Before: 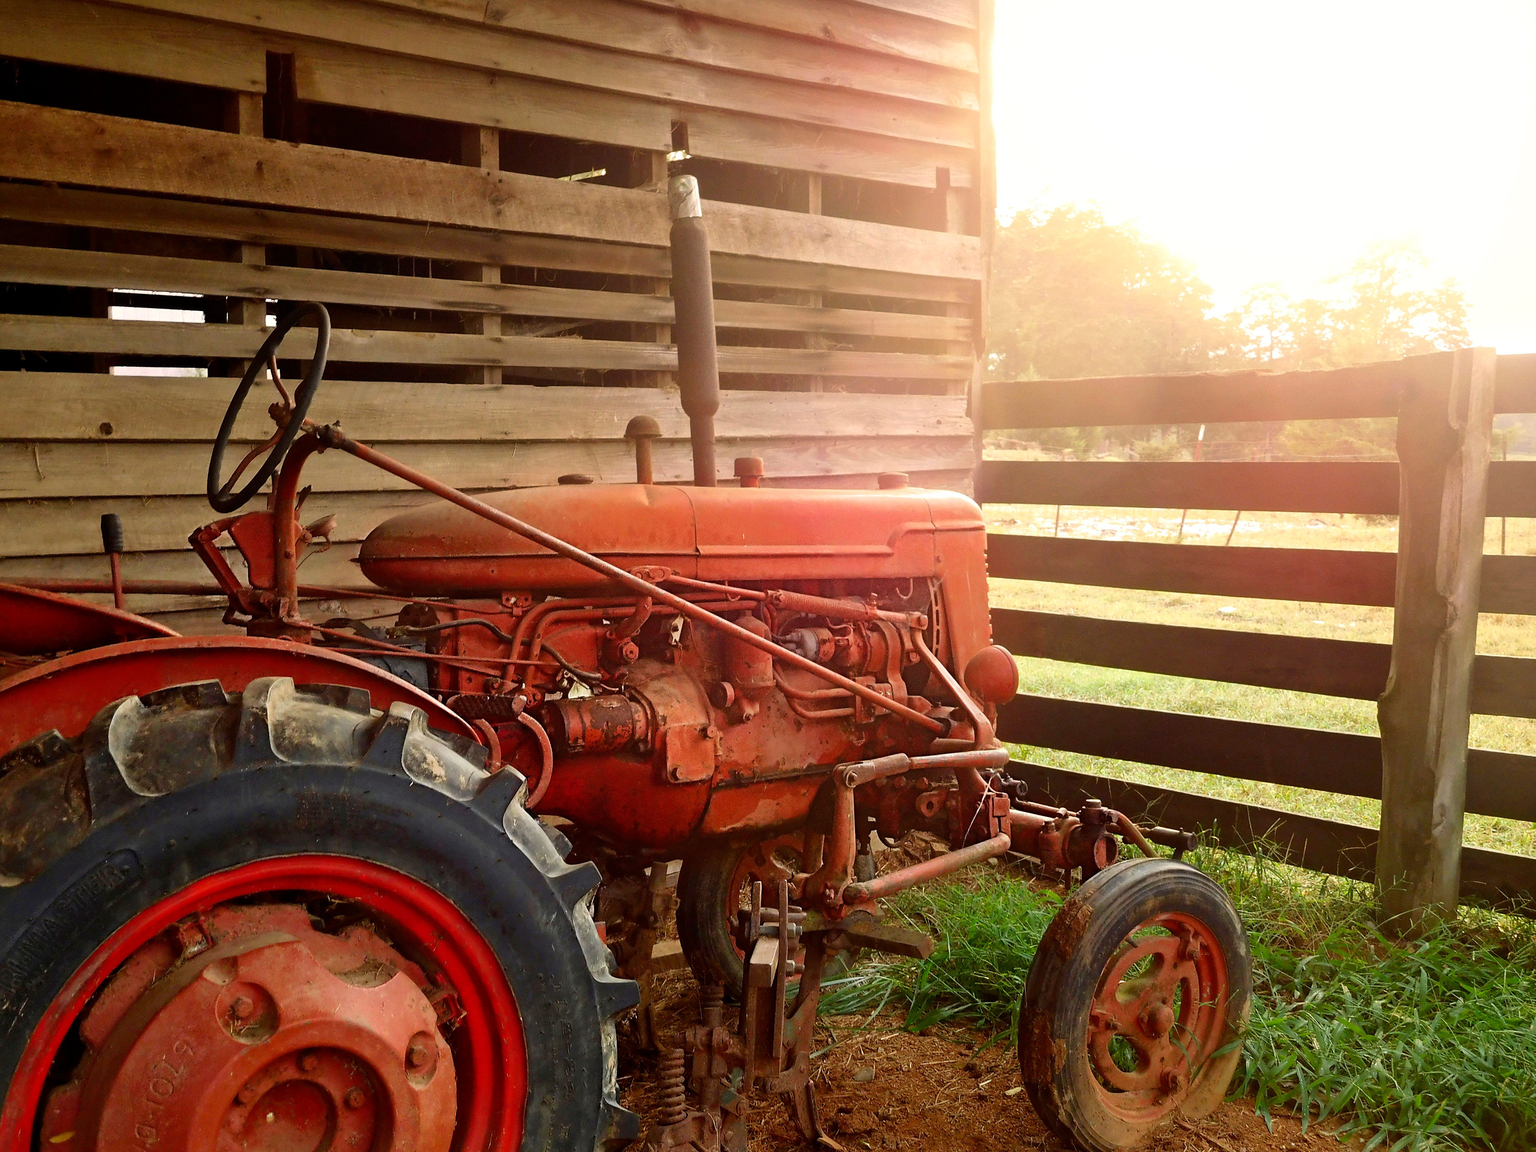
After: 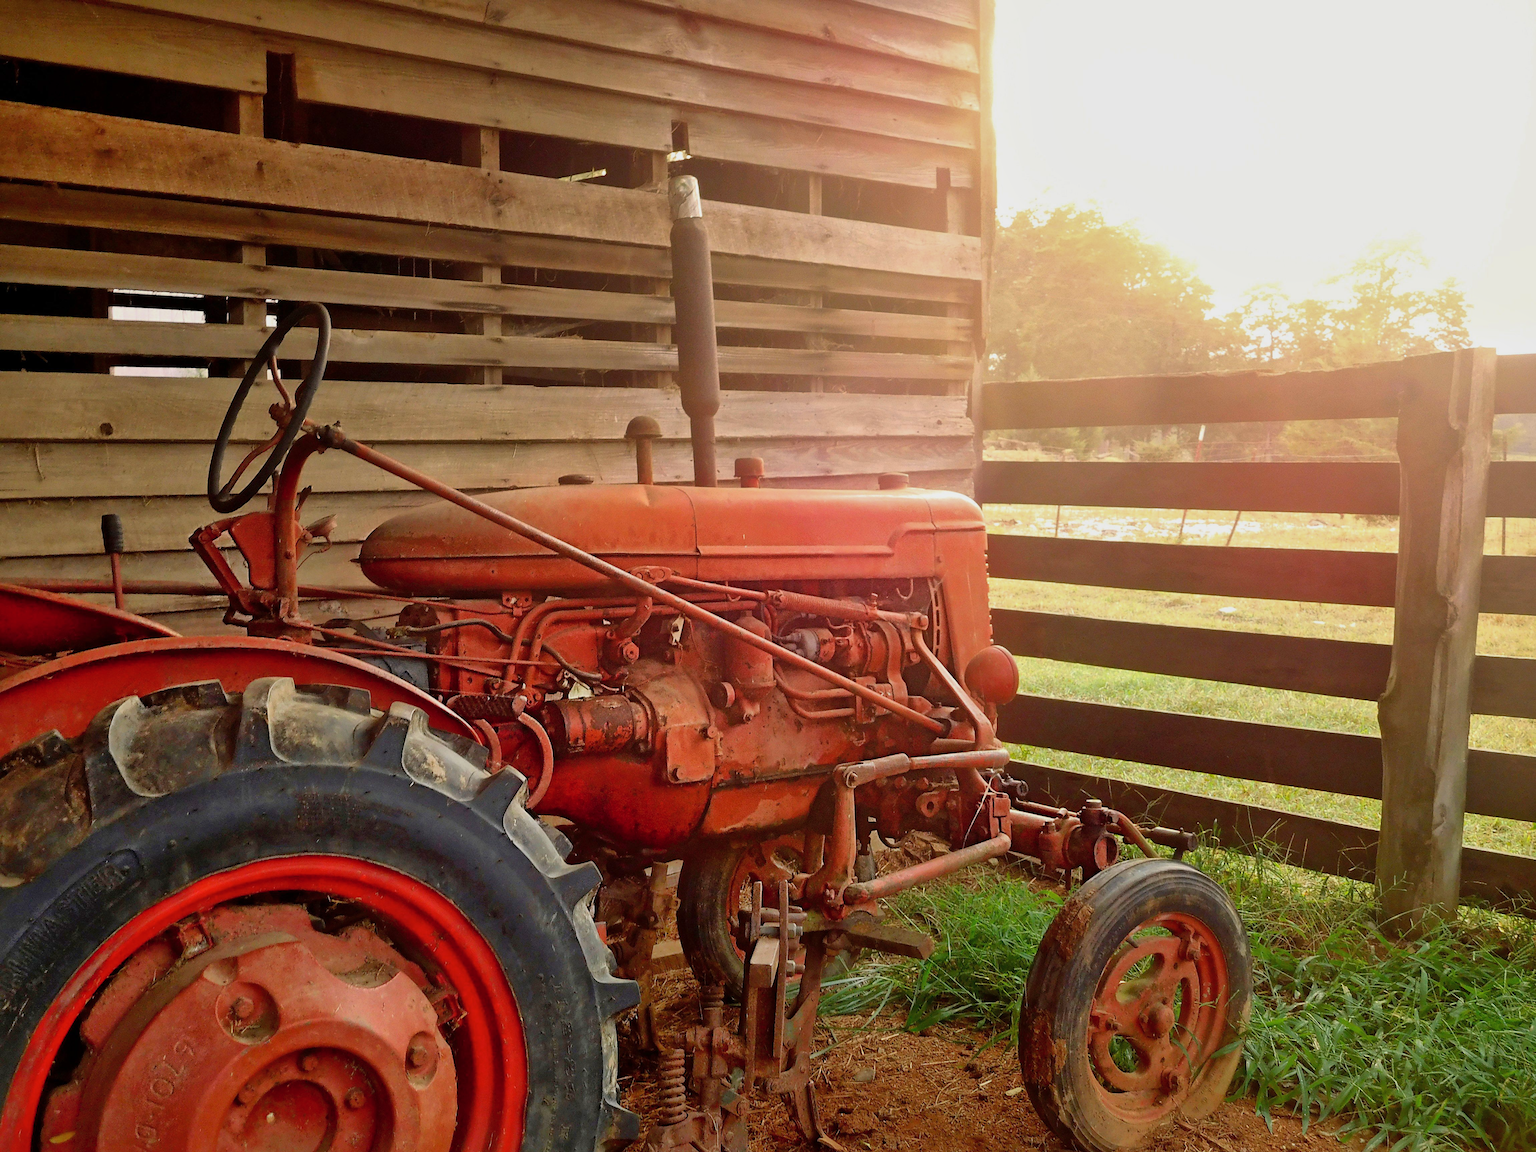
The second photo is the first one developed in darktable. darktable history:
shadows and highlights: on, module defaults
exposure: exposure -0.177 EV, compensate highlight preservation false
